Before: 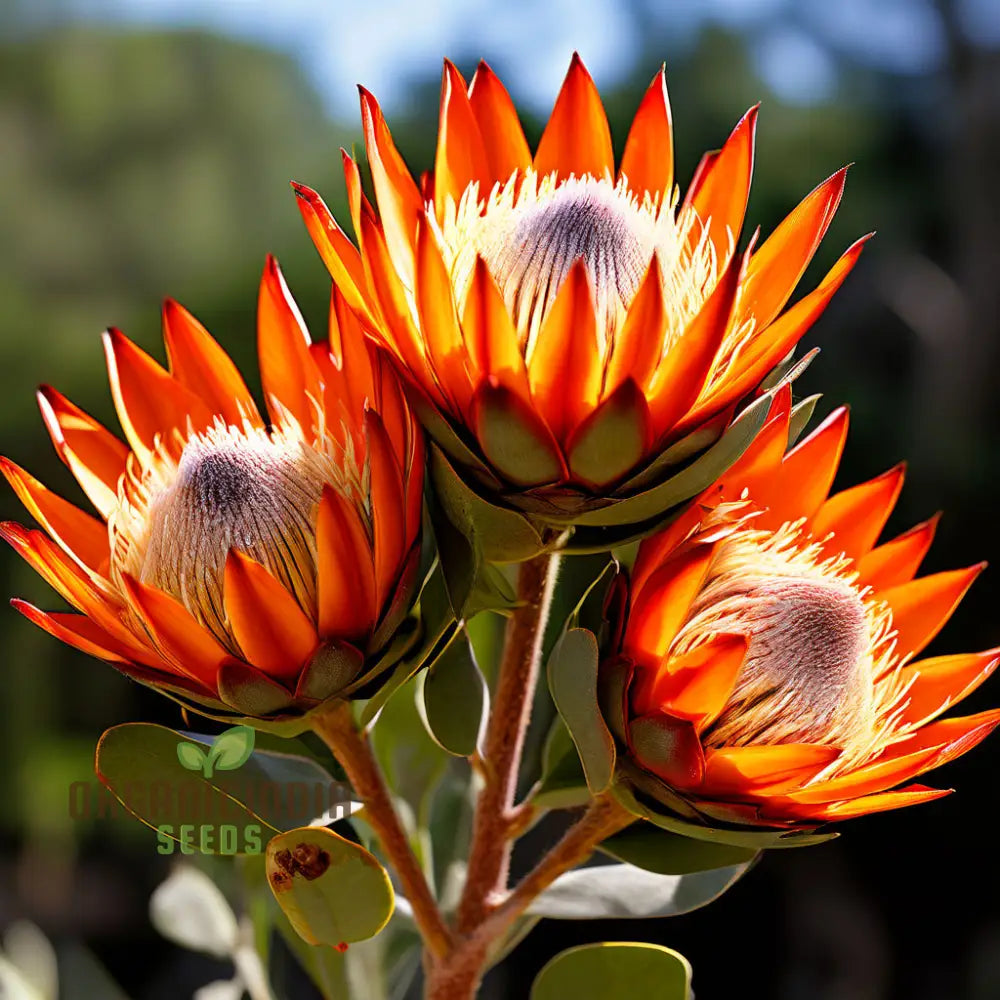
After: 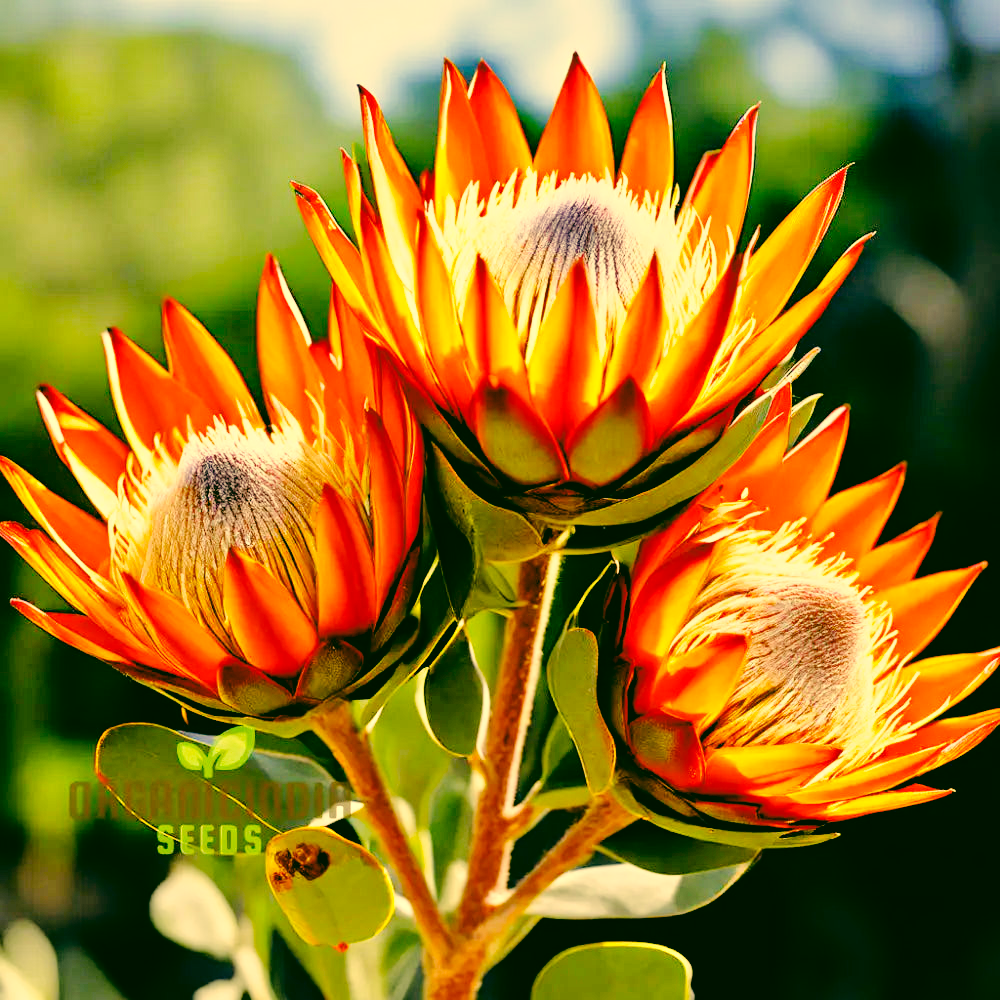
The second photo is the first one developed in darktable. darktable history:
base curve: curves: ch0 [(0, 0) (0.036, 0.025) (0.121, 0.166) (0.206, 0.329) (0.605, 0.79) (1, 1)], preserve colors none
color correction: highlights a* 5.62, highlights b* 33.57, shadows a* -25.86, shadows b* 4.02
tone equalizer: -7 EV 0.15 EV, -6 EV 0.6 EV, -5 EV 1.15 EV, -4 EV 1.33 EV, -3 EV 1.15 EV, -2 EV 0.6 EV, -1 EV 0.15 EV, mask exposure compensation -0.5 EV
